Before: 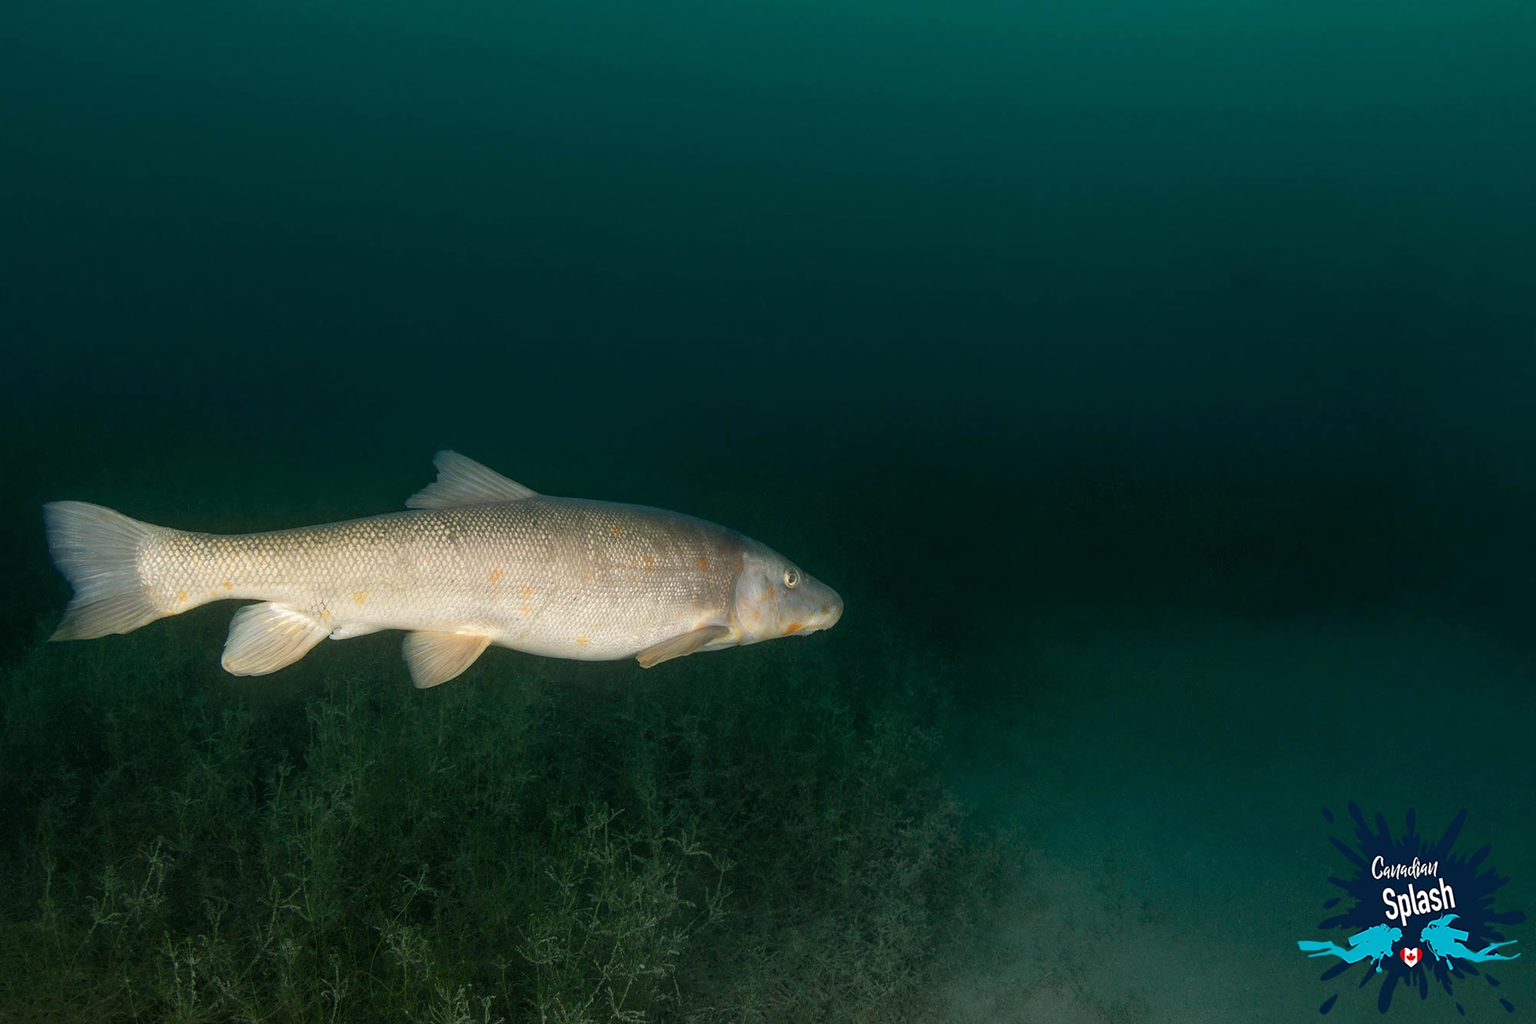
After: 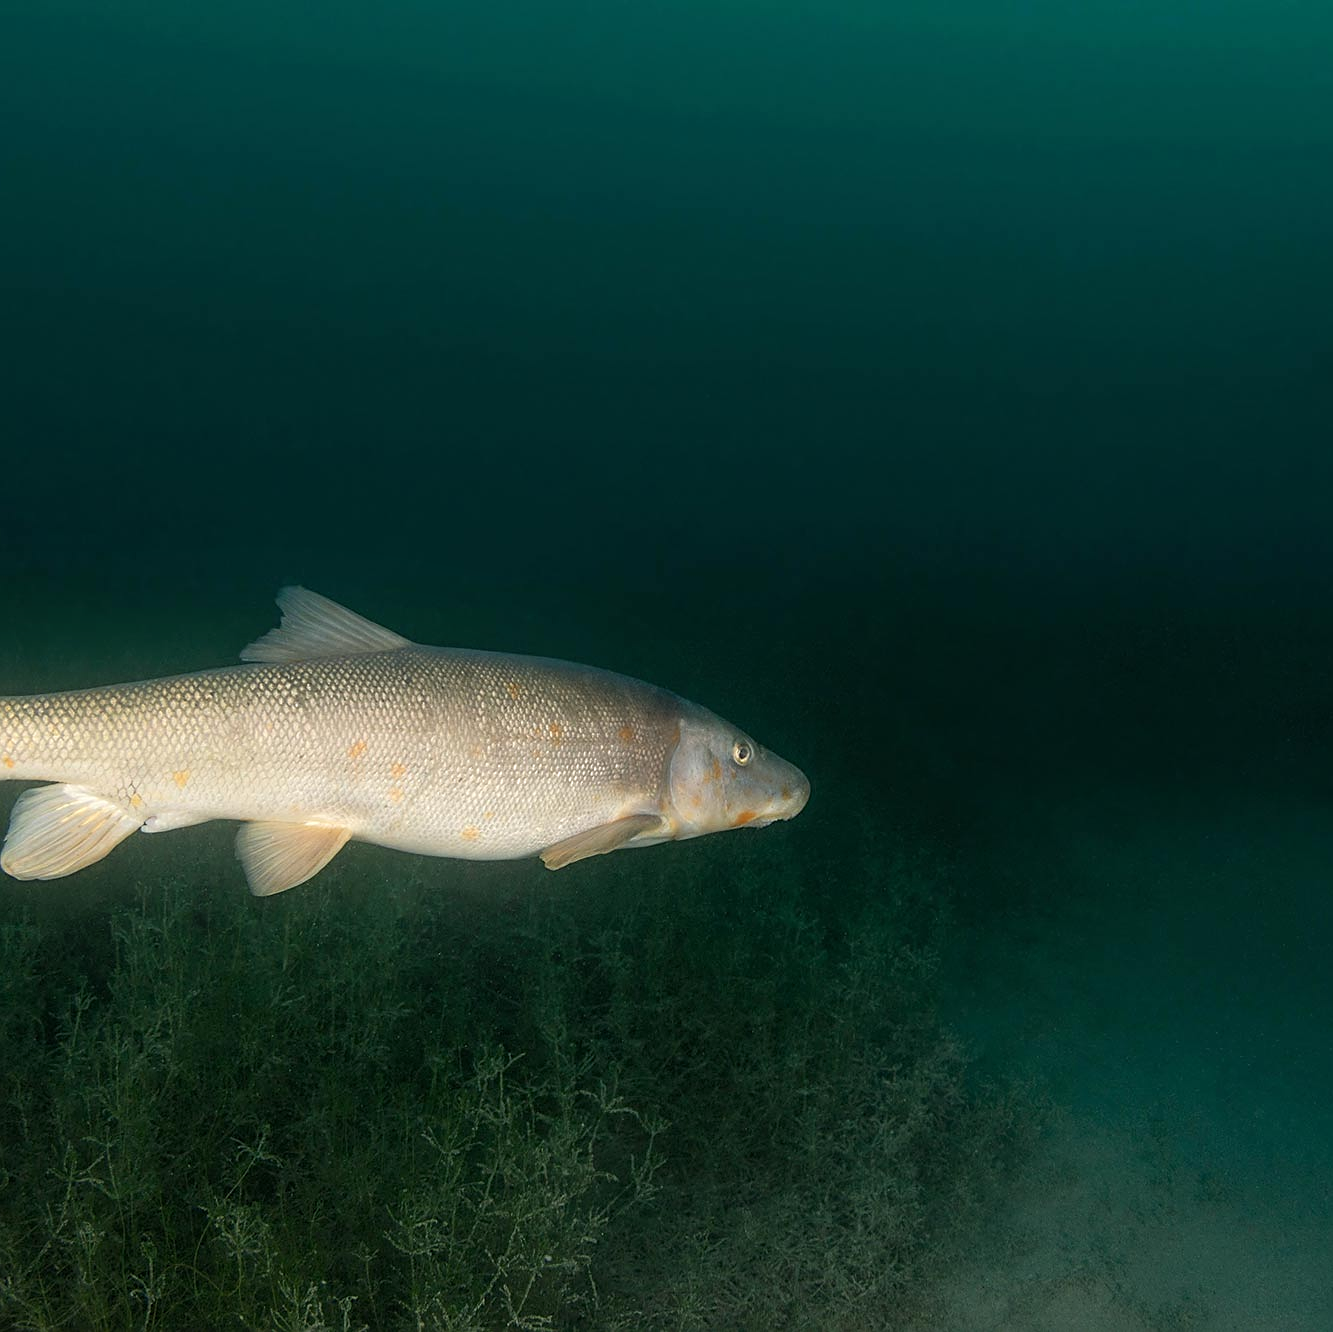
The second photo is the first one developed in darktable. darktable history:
sharpen: on, module defaults
crop and rotate: left 14.436%, right 18.898%
bloom: size 16%, threshold 98%, strength 20%
